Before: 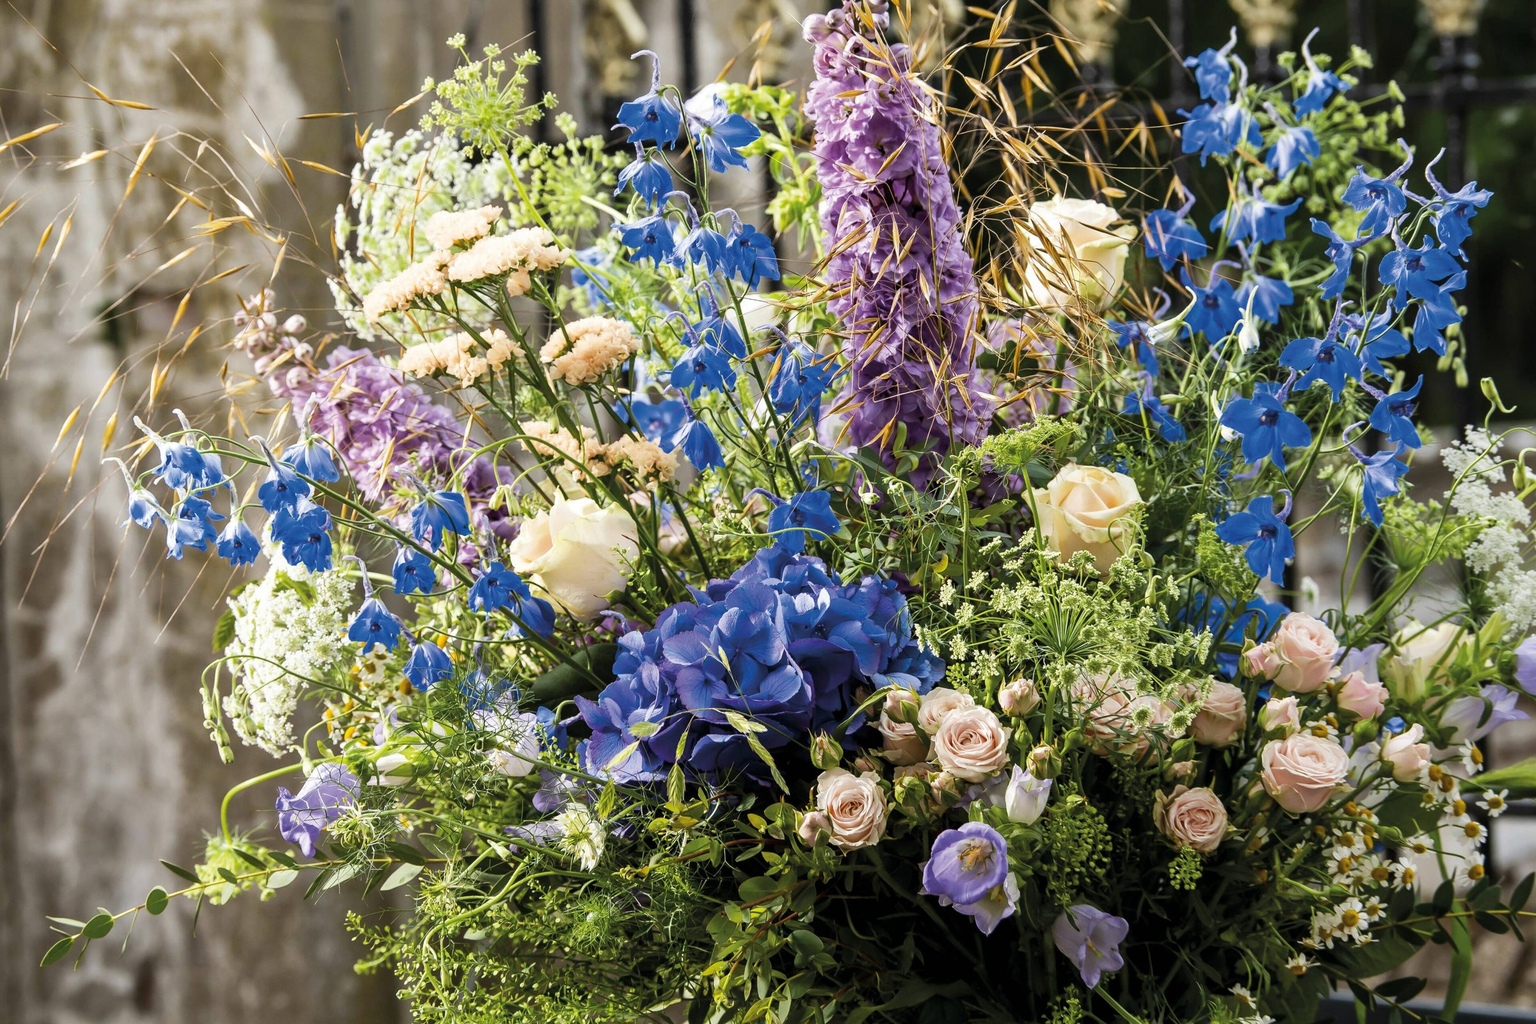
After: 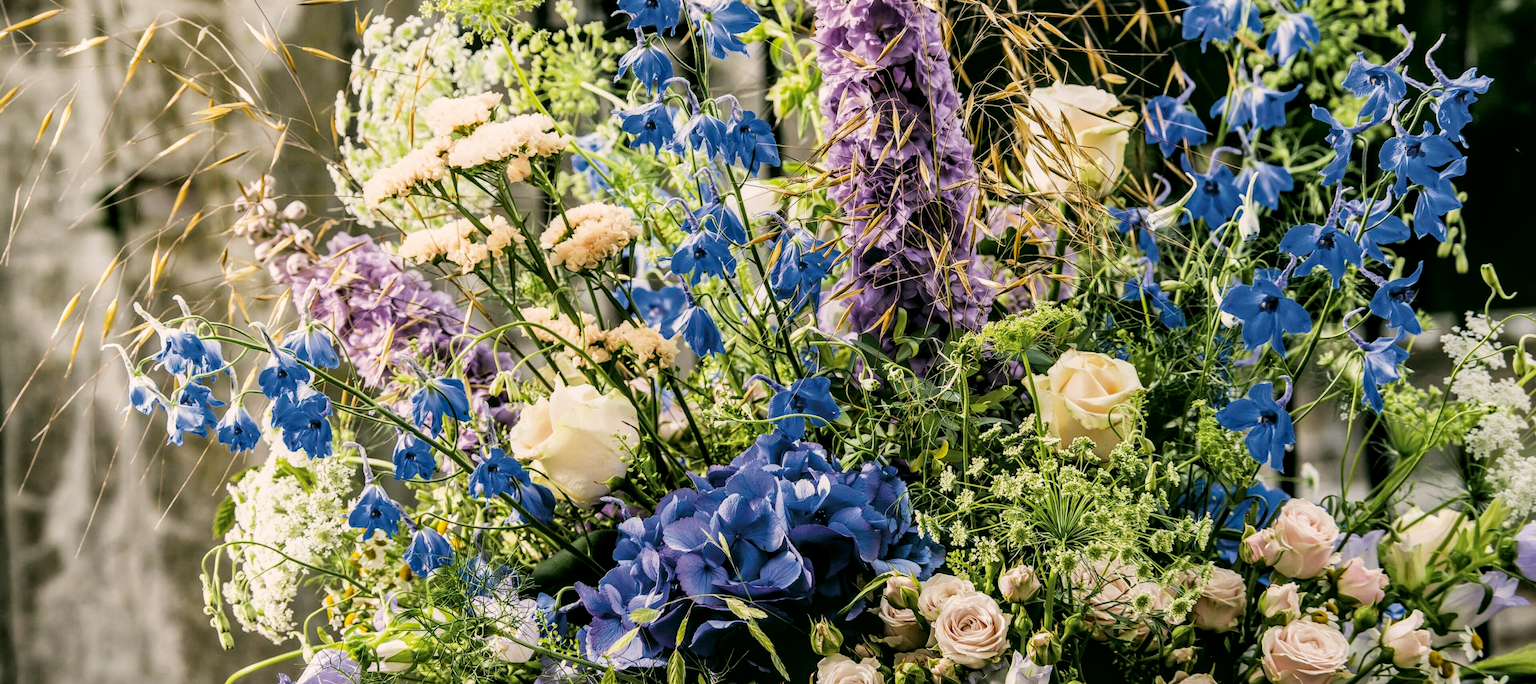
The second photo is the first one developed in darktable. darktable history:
crop: top 11.174%, bottom 21.969%
local contrast: on, module defaults
color correction: highlights a* 4.49, highlights b* 4.93, shadows a* -7.69, shadows b* 4.56
filmic rgb: black relative exposure -5.11 EV, white relative exposure 3.17 EV, hardness 3.44, contrast 1.197, highlights saturation mix -29.46%
